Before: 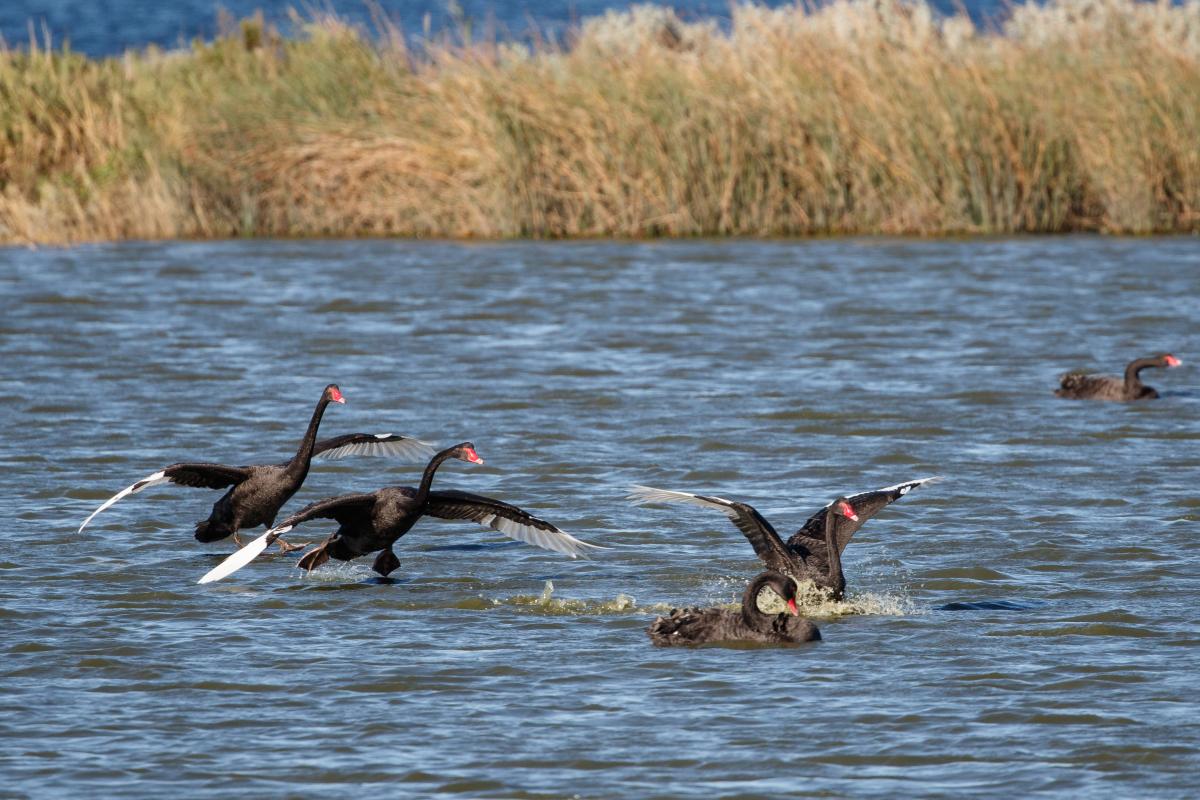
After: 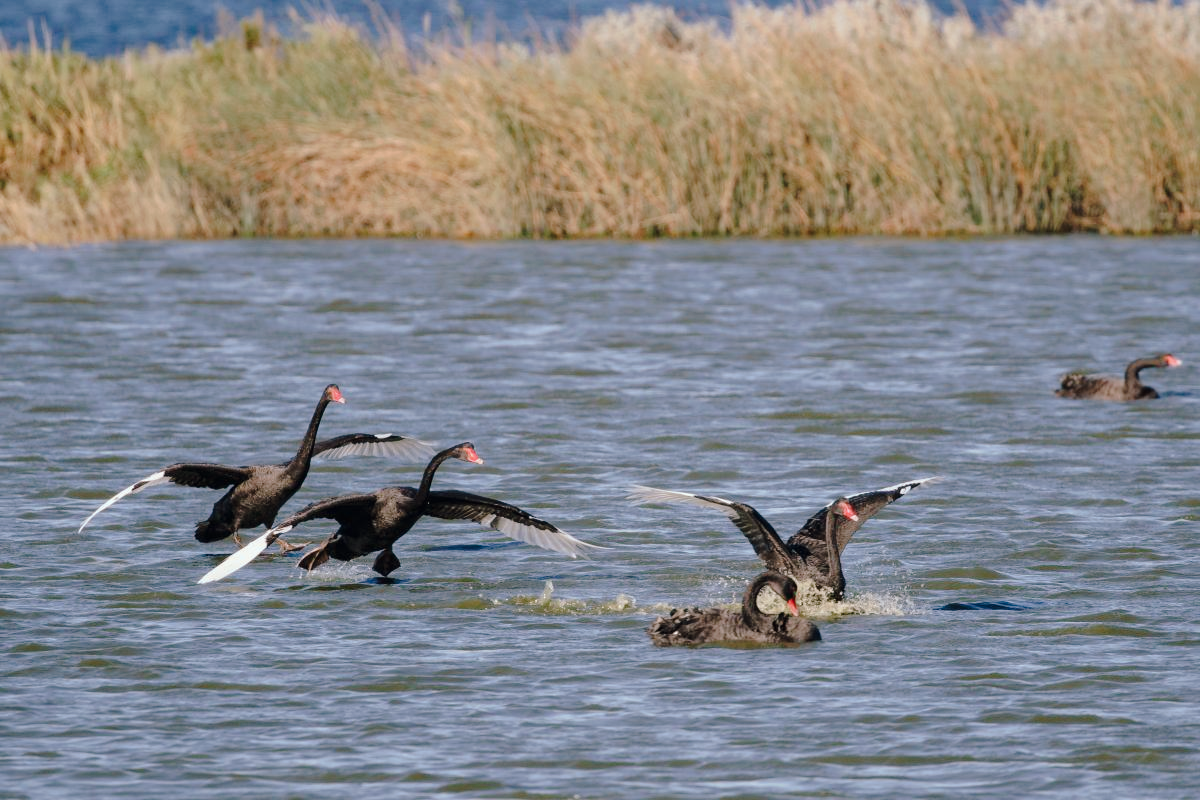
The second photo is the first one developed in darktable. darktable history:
tone curve: curves: ch0 [(0, 0) (0.003, 0.004) (0.011, 0.01) (0.025, 0.025) (0.044, 0.042) (0.069, 0.064) (0.1, 0.093) (0.136, 0.13) (0.177, 0.182) (0.224, 0.241) (0.277, 0.322) (0.335, 0.409) (0.399, 0.482) (0.468, 0.551) (0.543, 0.606) (0.623, 0.672) (0.709, 0.73) (0.801, 0.81) (0.898, 0.885) (1, 1)], preserve colors none
color look up table: target L [94.89, 89.03, 89.4, 84.5, 76.74, 72.17, 67.07, 58.82, 49.13, 39.31, 39.58, 22.95, 3.731, 200.98, 82.23, 76.11, 62.26, 59.24, 57.97, 50.18, 51.62, 42.1, 41.63, 30.79, 27.72, 21.38, 95.11, 74.68, 73.37, 63.22, 68.85, 59.03, 55.67, 57.9, 45.87, 39.78, 48.4, 42.2, 37.39, 25.29, 25.38, 15.21, 3.038, 87.97, 68.94, 59.62, 62.18, 48.63, 33.53], target a [-8.287, -28.96, -32.21, -57.85, -6.52, -9.552, -23.22, -66.99, -27.31, -29.4, -36.68, -22.84, -5.569, 0, 8.685, 36.12, 46.85, 14.58, 70.56, 32.93, 73.71, 33.07, 68.52, 5.746, -0.575, 34.03, 3.578, 24.28, 40.14, 39.1, 66.07, 7.65, 78.74, 52.55, 32.79, 6.433, 32.39, 59.51, 61.15, 8.026, 31.59, 26.58, 7.816, -43.38, -20.73, 4.53, -43.81, -24.38, -13.57], target b [32.69, 52.84, 17.28, 21.34, 30.93, 2.346, 60.86, 48.65, 18.53, 35.05, 26.36, 19.28, 2.624, -0.001, 71.62, 7.758, 54.19, 16.36, 33.35, 25.34, 18.46, 45.03, 51.48, 2.699, 29.38, 23.88, -3.944, -30.12, -31.66, -9.566, -36.51, -54.82, -18.73, -55.61, -36.09, -50.43, -65.71, -51.08, -1.852, -22.8, -64.96, -47.54, -14.47, -13.8, -33.76, -21.01, -2.921, -20.11, -2.481], num patches 49
